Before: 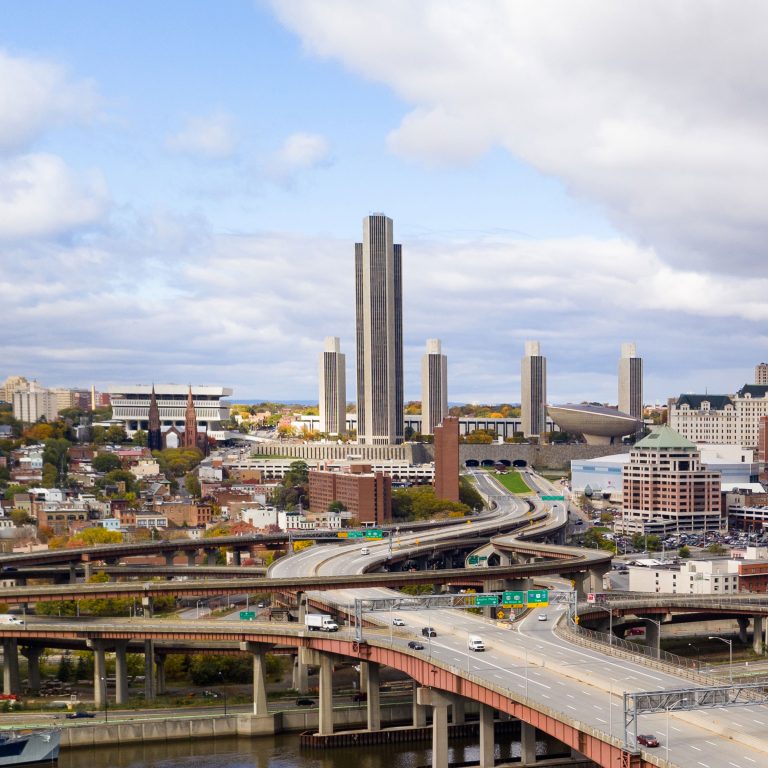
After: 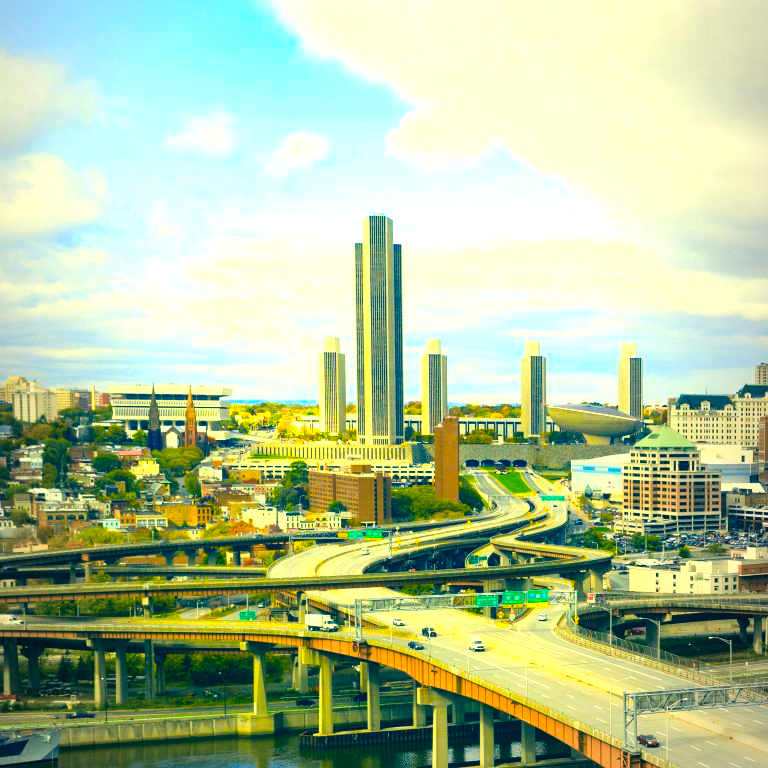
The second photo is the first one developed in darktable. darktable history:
exposure: black level correction 0, exposure 0.893 EV, compensate highlight preservation false
color balance rgb: linear chroma grading › highlights 98.967%, linear chroma grading › global chroma 23.645%, perceptual saturation grading › global saturation -0.889%
vignetting: fall-off start 96.41%, fall-off radius 100.87%, width/height ratio 0.611
color correction: highlights a* -15.71, highlights b* 39.97, shadows a* -39.42, shadows b* -26.61
